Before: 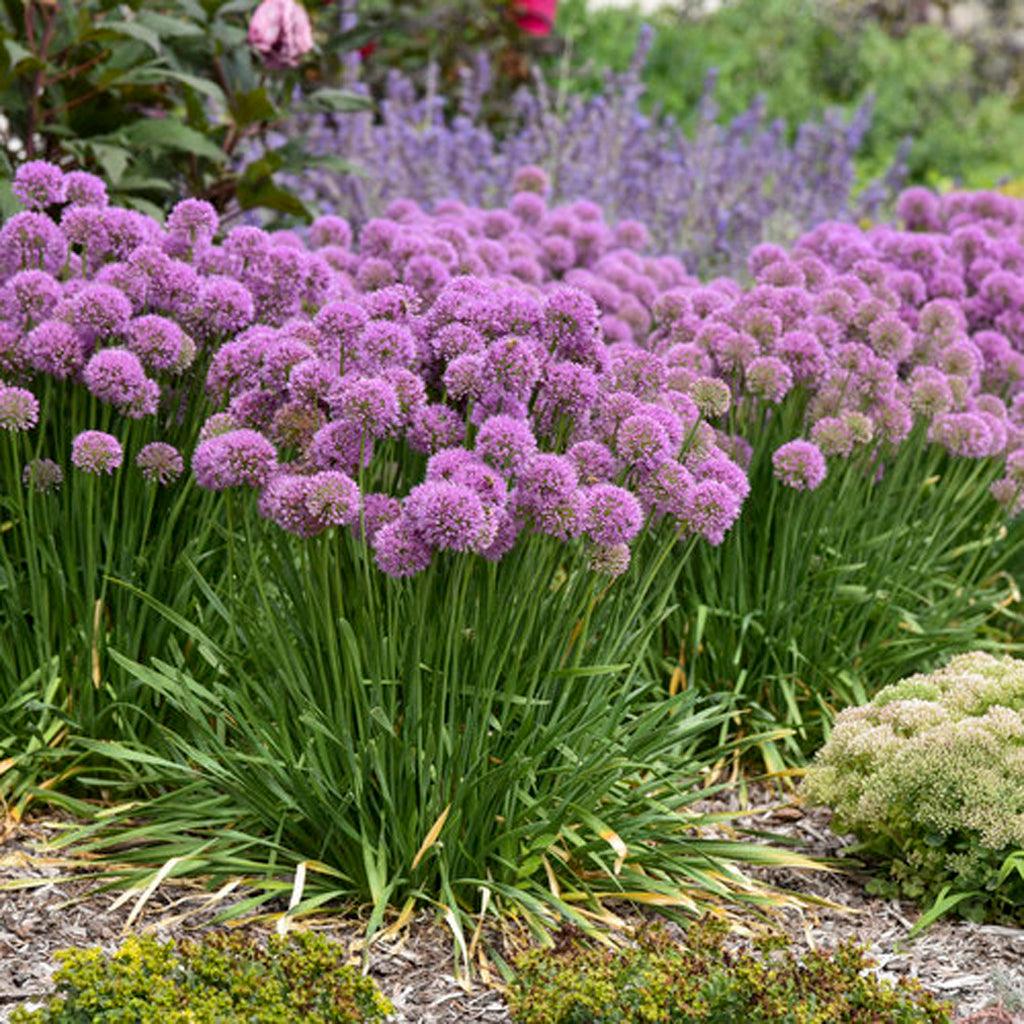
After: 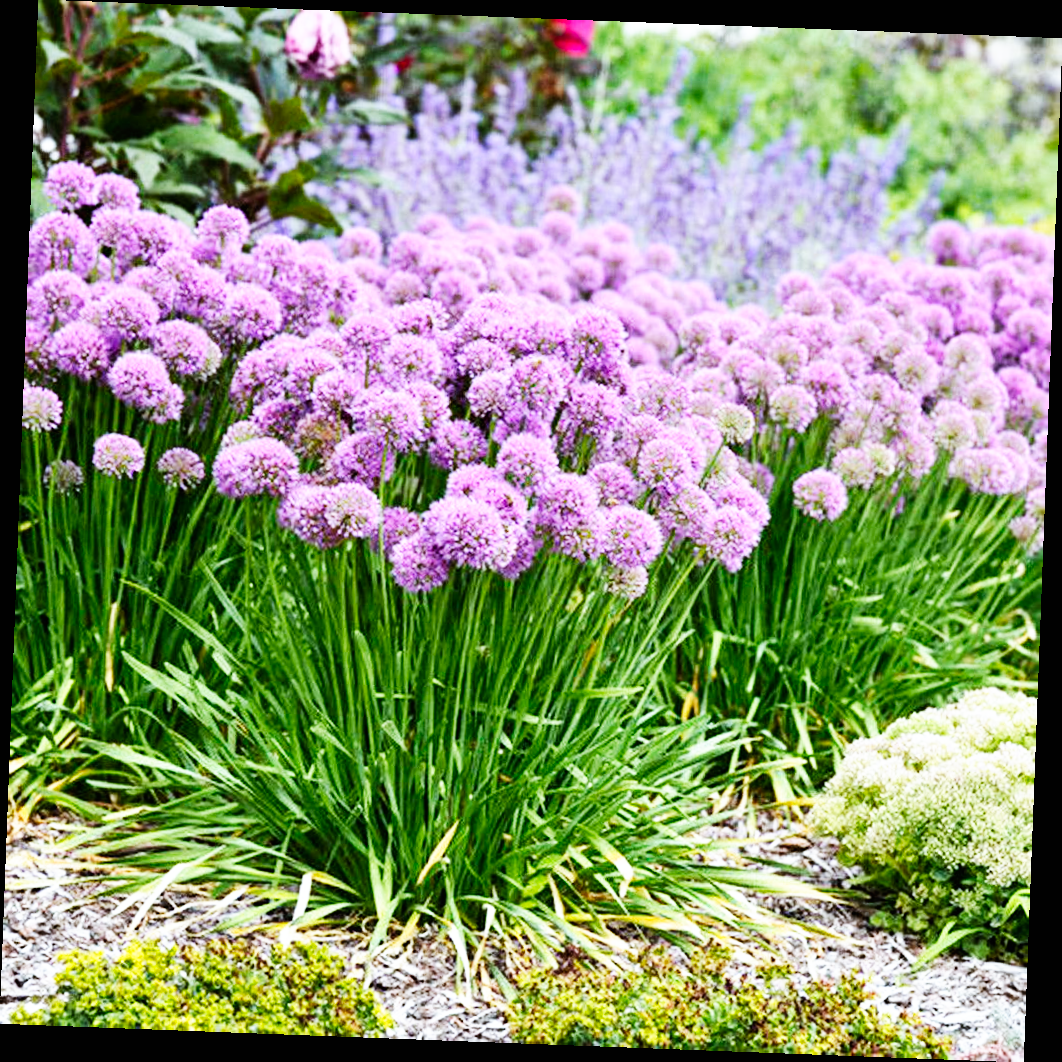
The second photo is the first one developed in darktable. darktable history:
white balance: red 0.924, blue 1.095
base curve: curves: ch0 [(0, 0) (0.007, 0.004) (0.027, 0.03) (0.046, 0.07) (0.207, 0.54) (0.442, 0.872) (0.673, 0.972) (1, 1)], preserve colors none
rotate and perspective: rotation 2.17°, automatic cropping off
